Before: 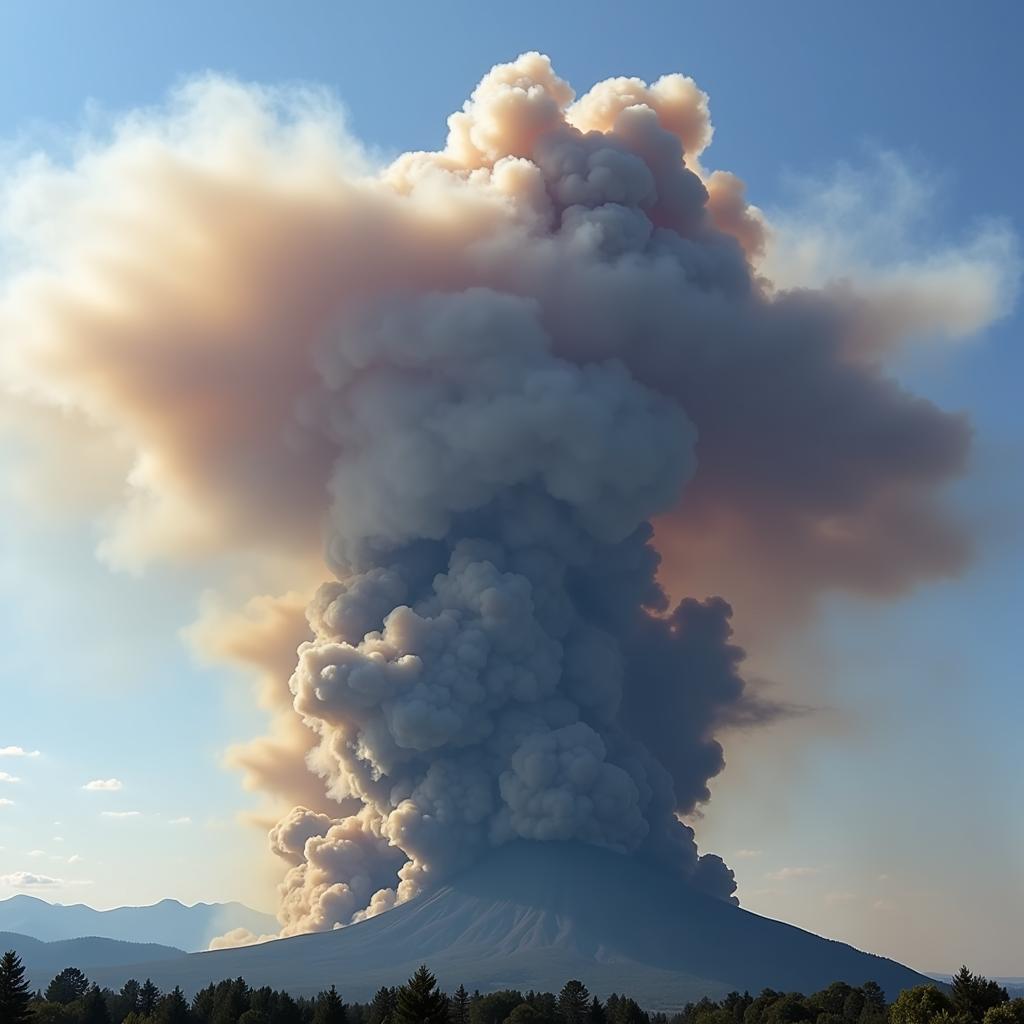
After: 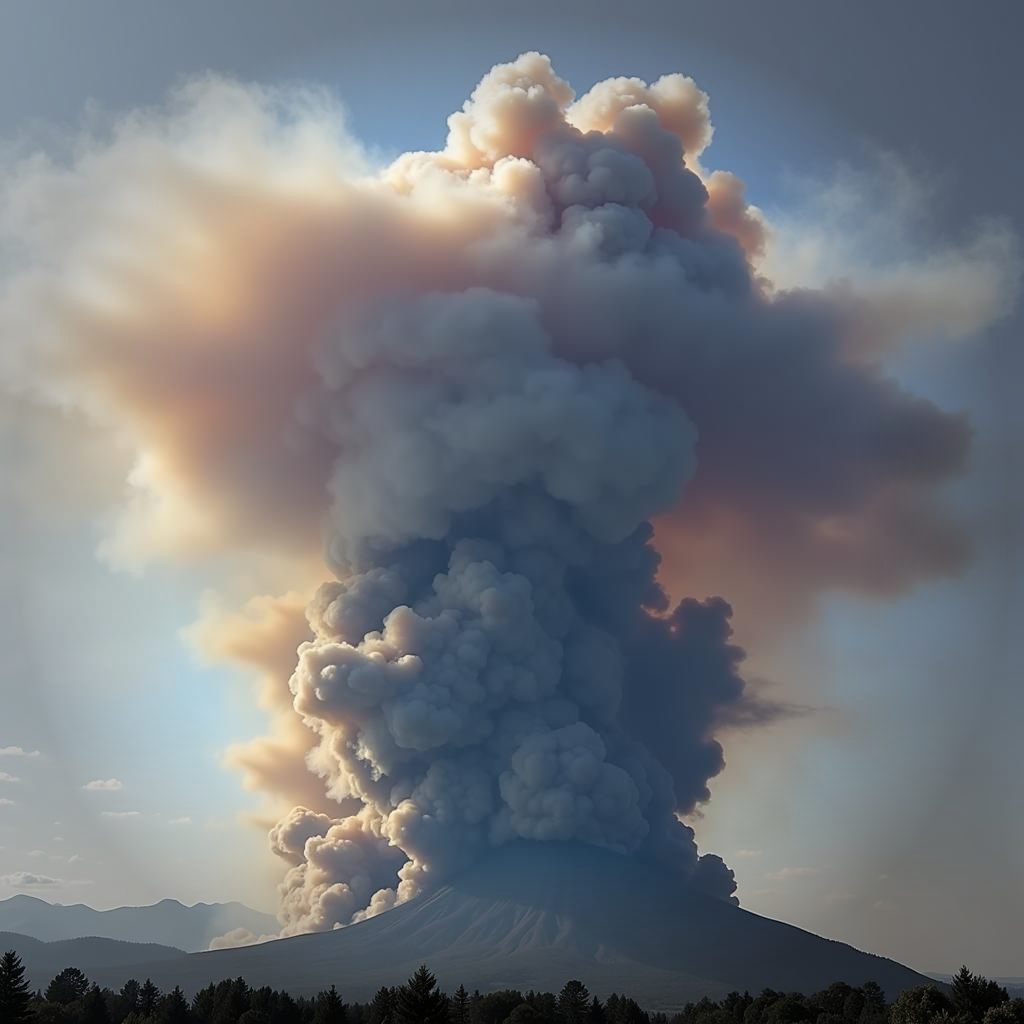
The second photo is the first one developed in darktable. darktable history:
vignetting: fall-off start 68.24%, fall-off radius 29.53%, width/height ratio 0.993, shape 0.861, unbound false
